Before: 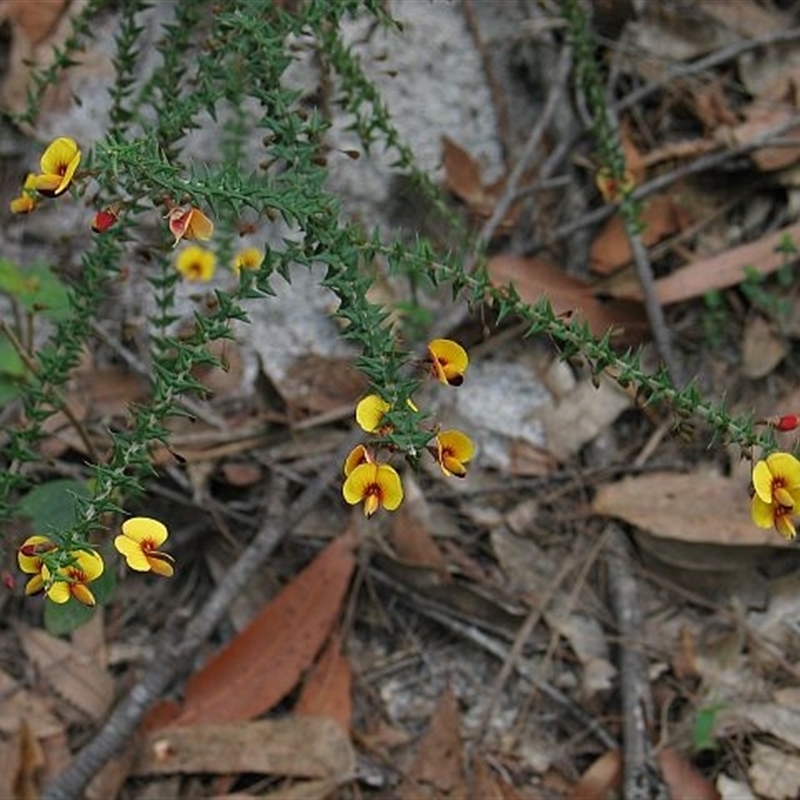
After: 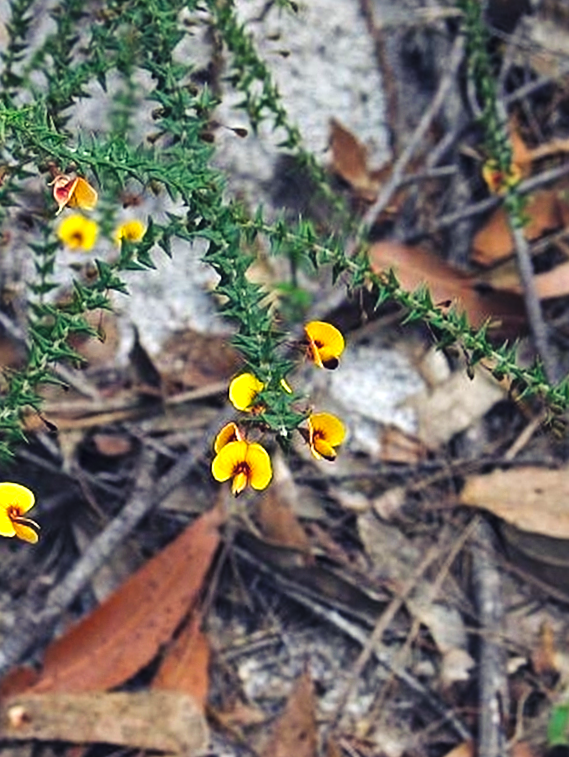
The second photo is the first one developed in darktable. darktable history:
exposure: black level correction -0.005, exposure 1 EV, compensate highlight preservation false
crop and rotate: angle -3.21°, left 13.978%, top 0.029%, right 10.998%, bottom 0.071%
sharpen: radius 1.28, amount 0.289, threshold 0.069
color balance rgb: shadows lift › luminance -28.425%, shadows lift › chroma 15.02%, shadows lift › hue 271.54°, linear chroma grading › global chroma 8.695%, perceptual saturation grading › global saturation 25.659%, global vibrance 6.127%
local contrast: mode bilateral grid, contrast 20, coarseness 51, detail 128%, midtone range 0.2
color correction: highlights b* 0.035, saturation 0.808
tone curve: curves: ch0 [(0, 0) (0.227, 0.17) (0.766, 0.774) (1, 1)]; ch1 [(0, 0) (0.114, 0.127) (0.437, 0.452) (0.498, 0.498) (0.529, 0.541) (0.579, 0.589) (1, 1)]; ch2 [(0, 0) (0.233, 0.259) (0.493, 0.492) (0.587, 0.573) (1, 1)], preserve colors none
